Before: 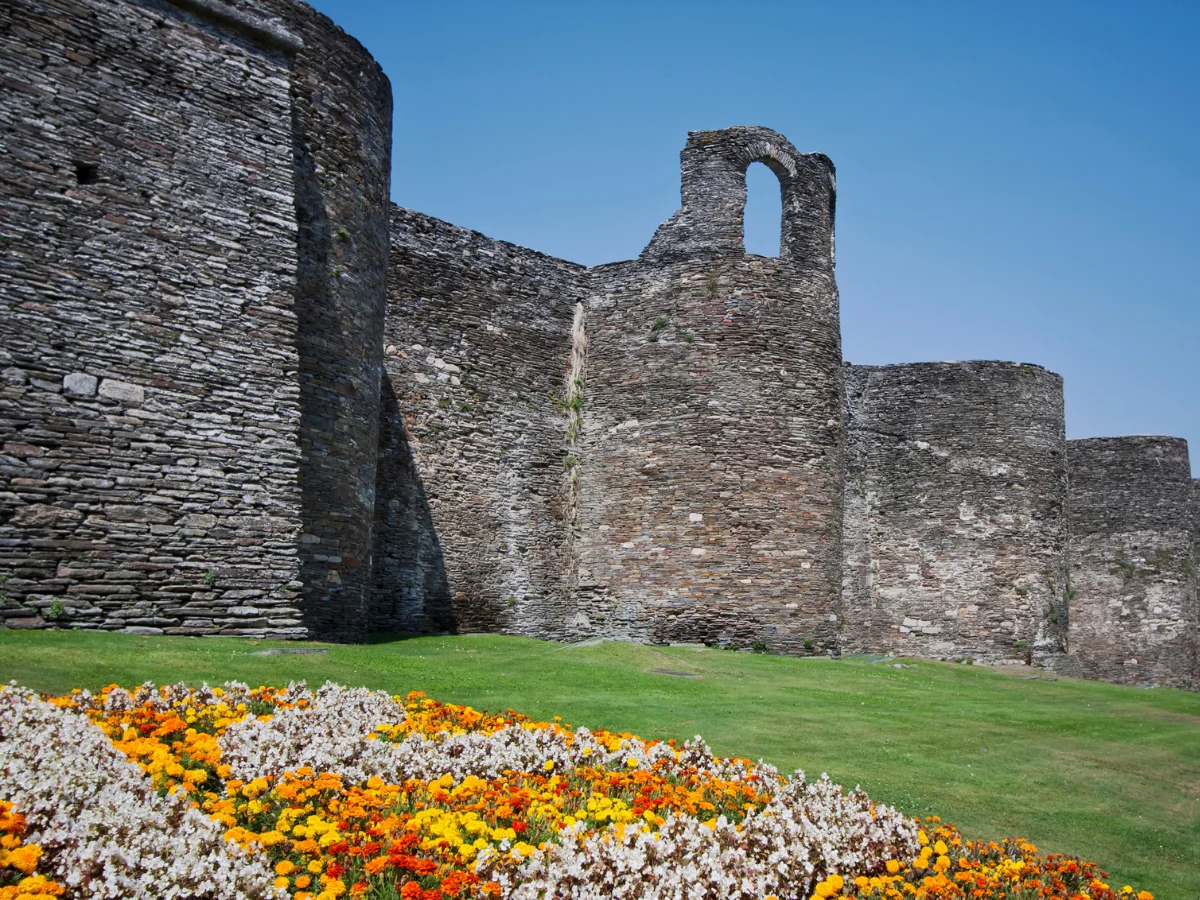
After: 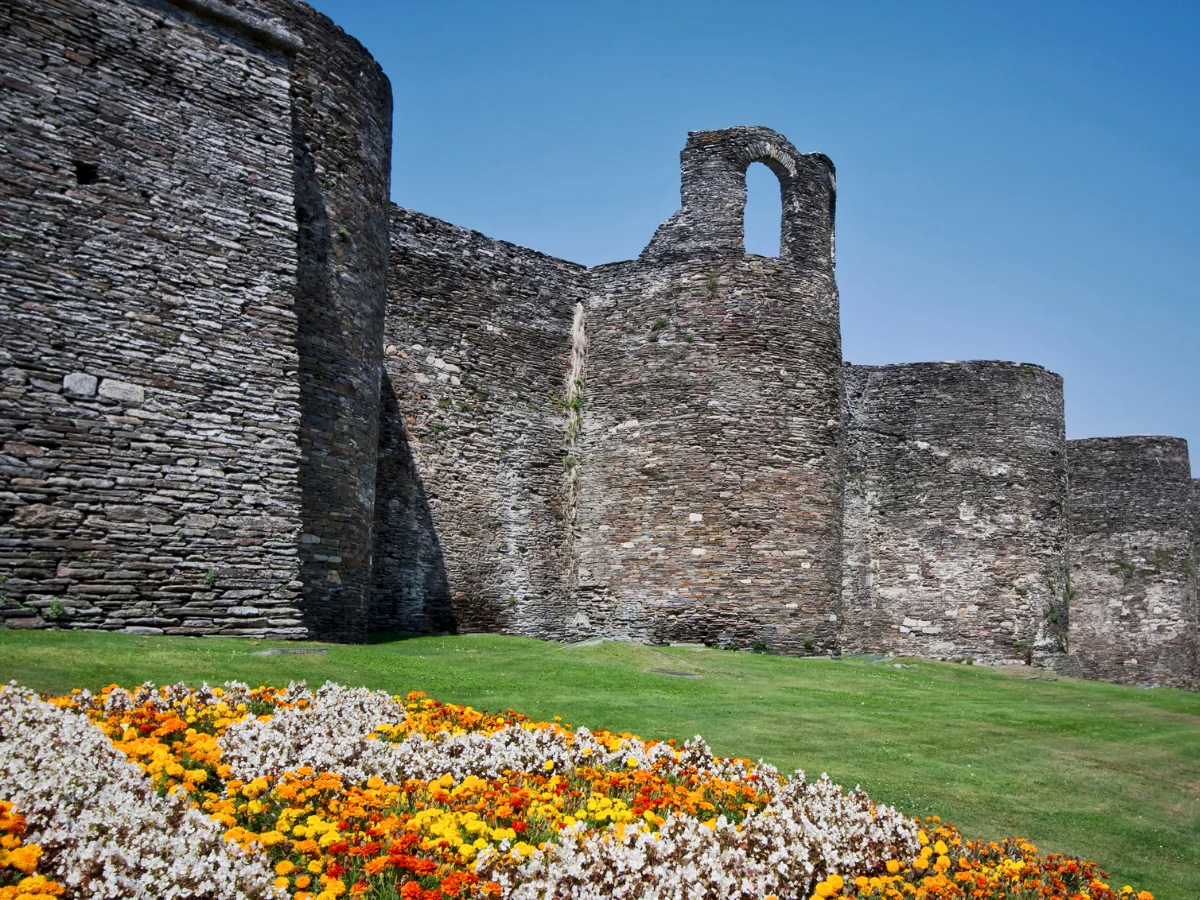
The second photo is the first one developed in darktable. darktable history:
local contrast: mode bilateral grid, contrast 20, coarseness 51, detail 132%, midtone range 0.2
